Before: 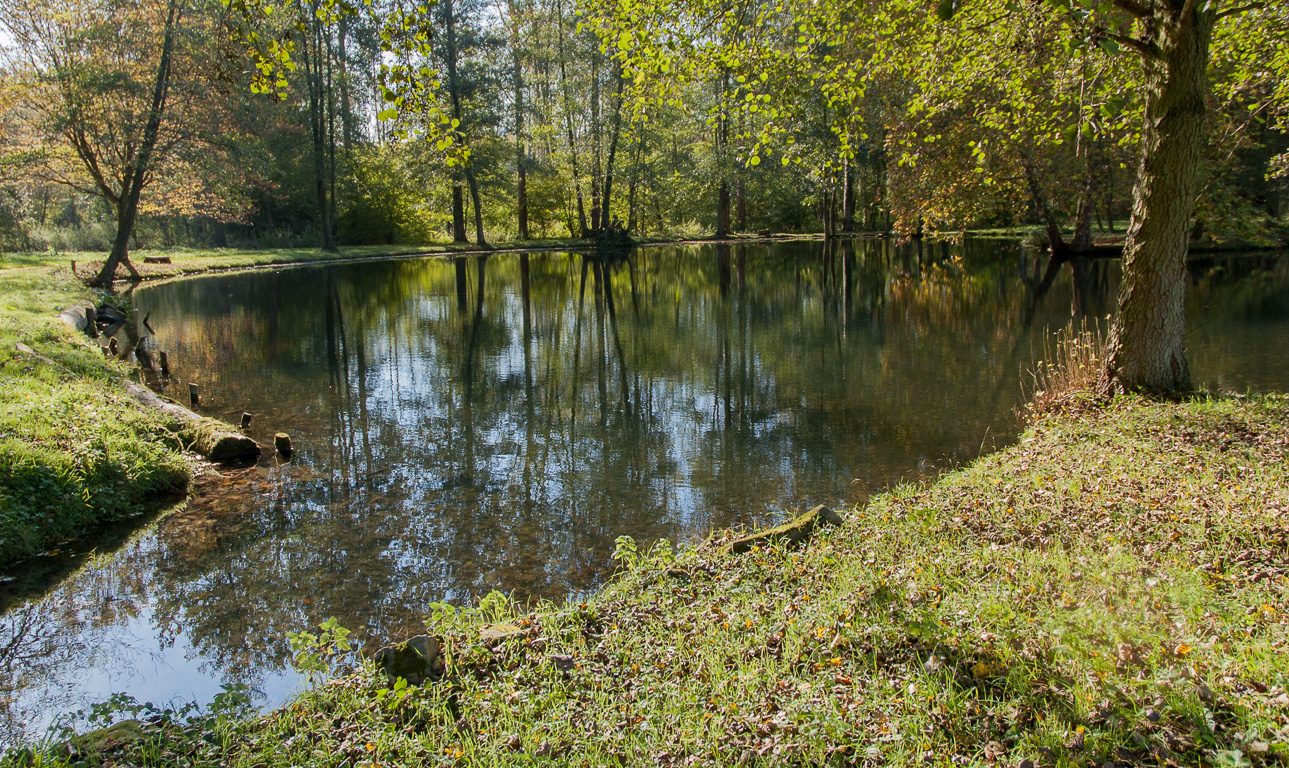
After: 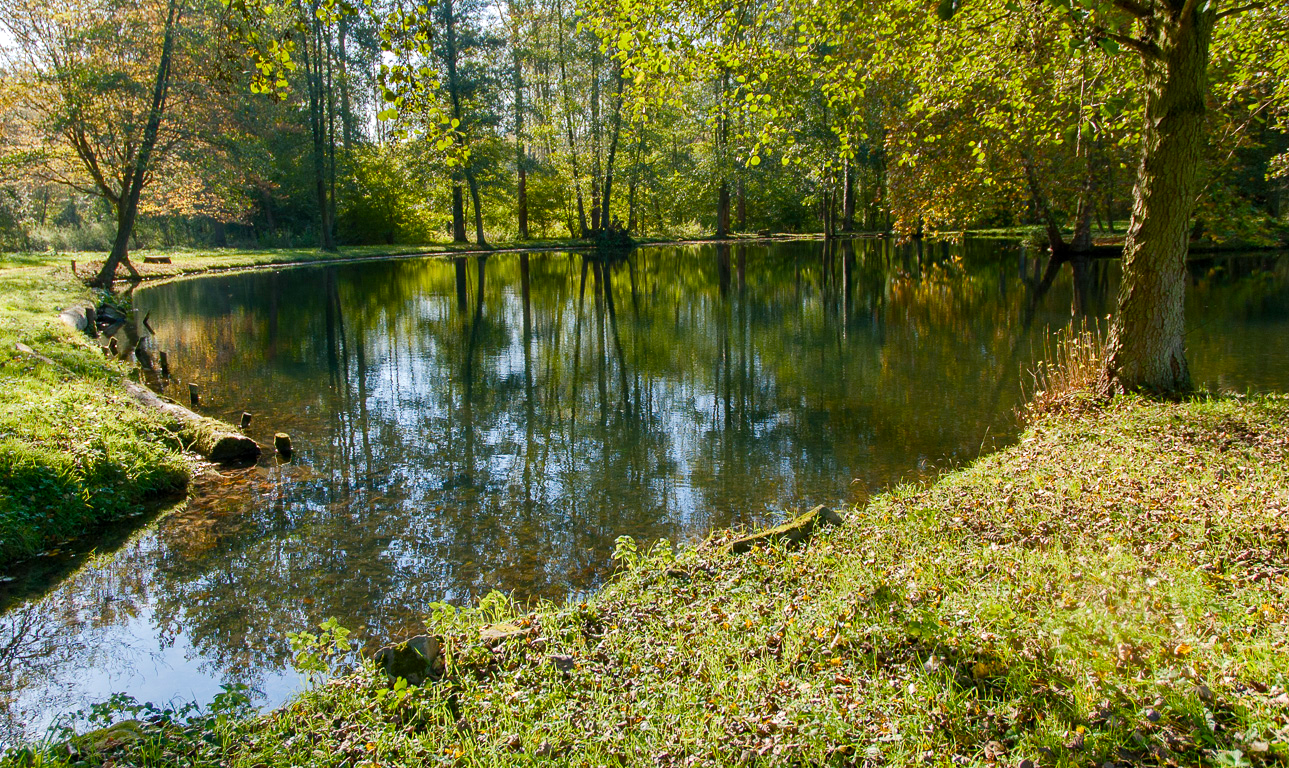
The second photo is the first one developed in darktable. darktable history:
color balance rgb: shadows lift › chroma 2.039%, shadows lift › hue 217.08°, global offset › hue 172.37°, perceptual saturation grading › global saturation 20%, perceptual saturation grading › highlights -25.16%, perceptual saturation grading › shadows 49.921%, perceptual brilliance grading › highlights 7.844%, perceptual brilliance grading › mid-tones 4.452%, perceptual brilliance grading › shadows 1.57%
